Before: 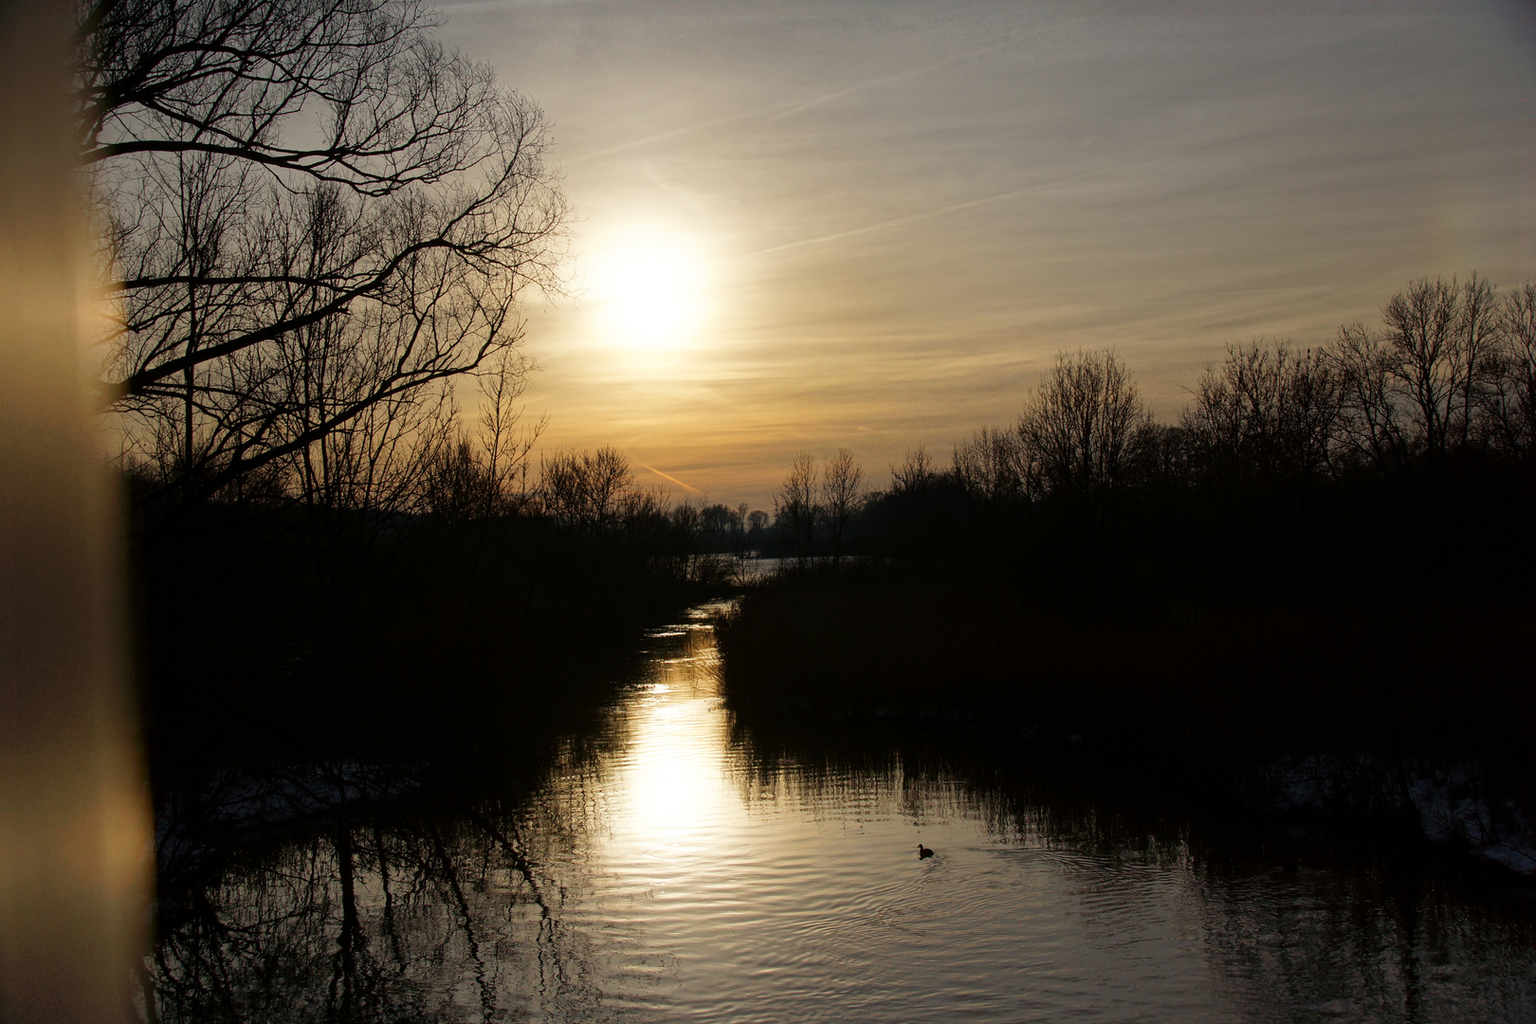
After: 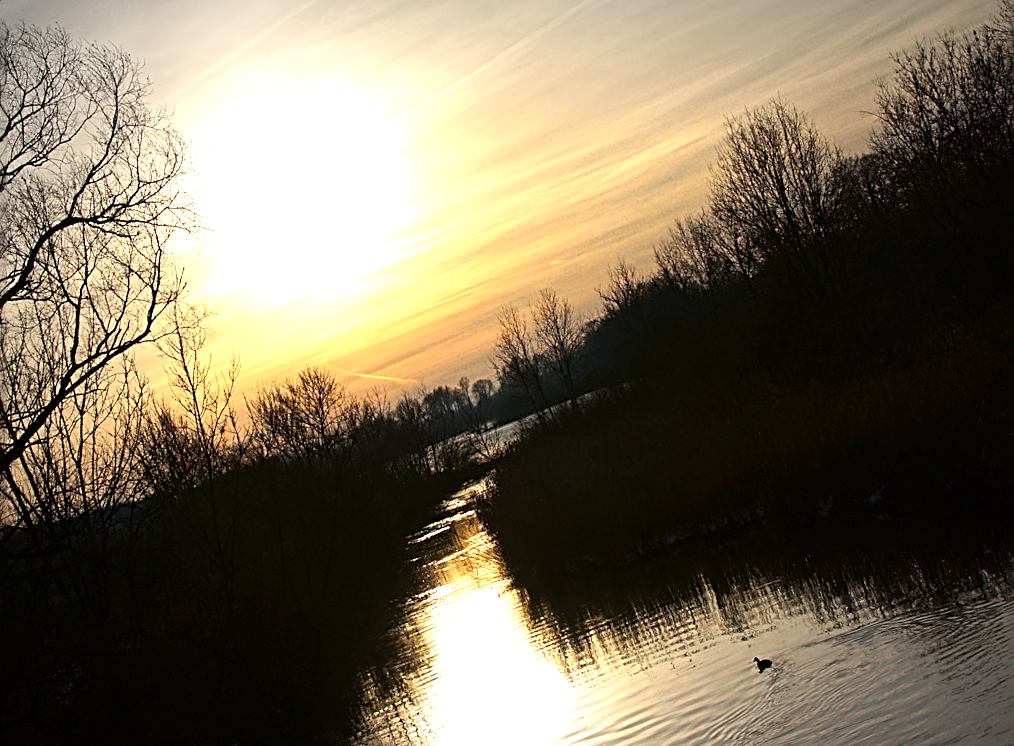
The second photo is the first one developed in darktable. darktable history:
crop and rotate: angle 18.86°, left 6.717%, right 3.695%, bottom 1.072%
vignetting: fall-off start 67.6%, fall-off radius 67.73%, brightness -0.419, saturation -0.303, automatic ratio true
sharpen: radius 2.703, amount 0.658
exposure: black level correction 0, exposure 1.199 EV, compensate highlight preservation false
